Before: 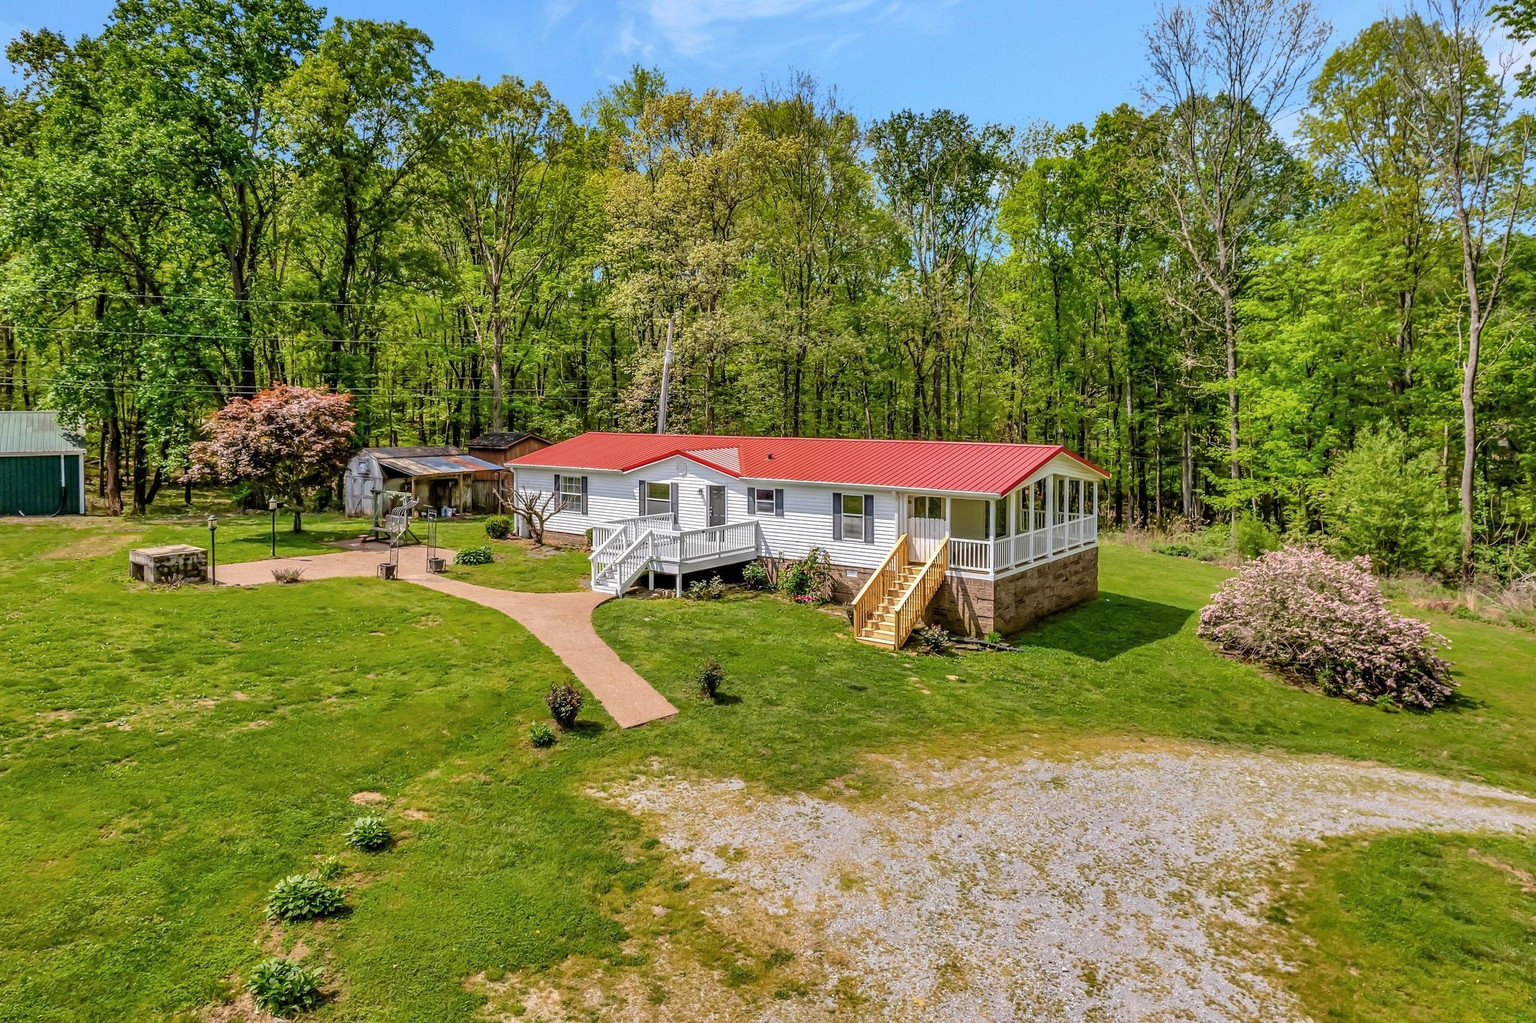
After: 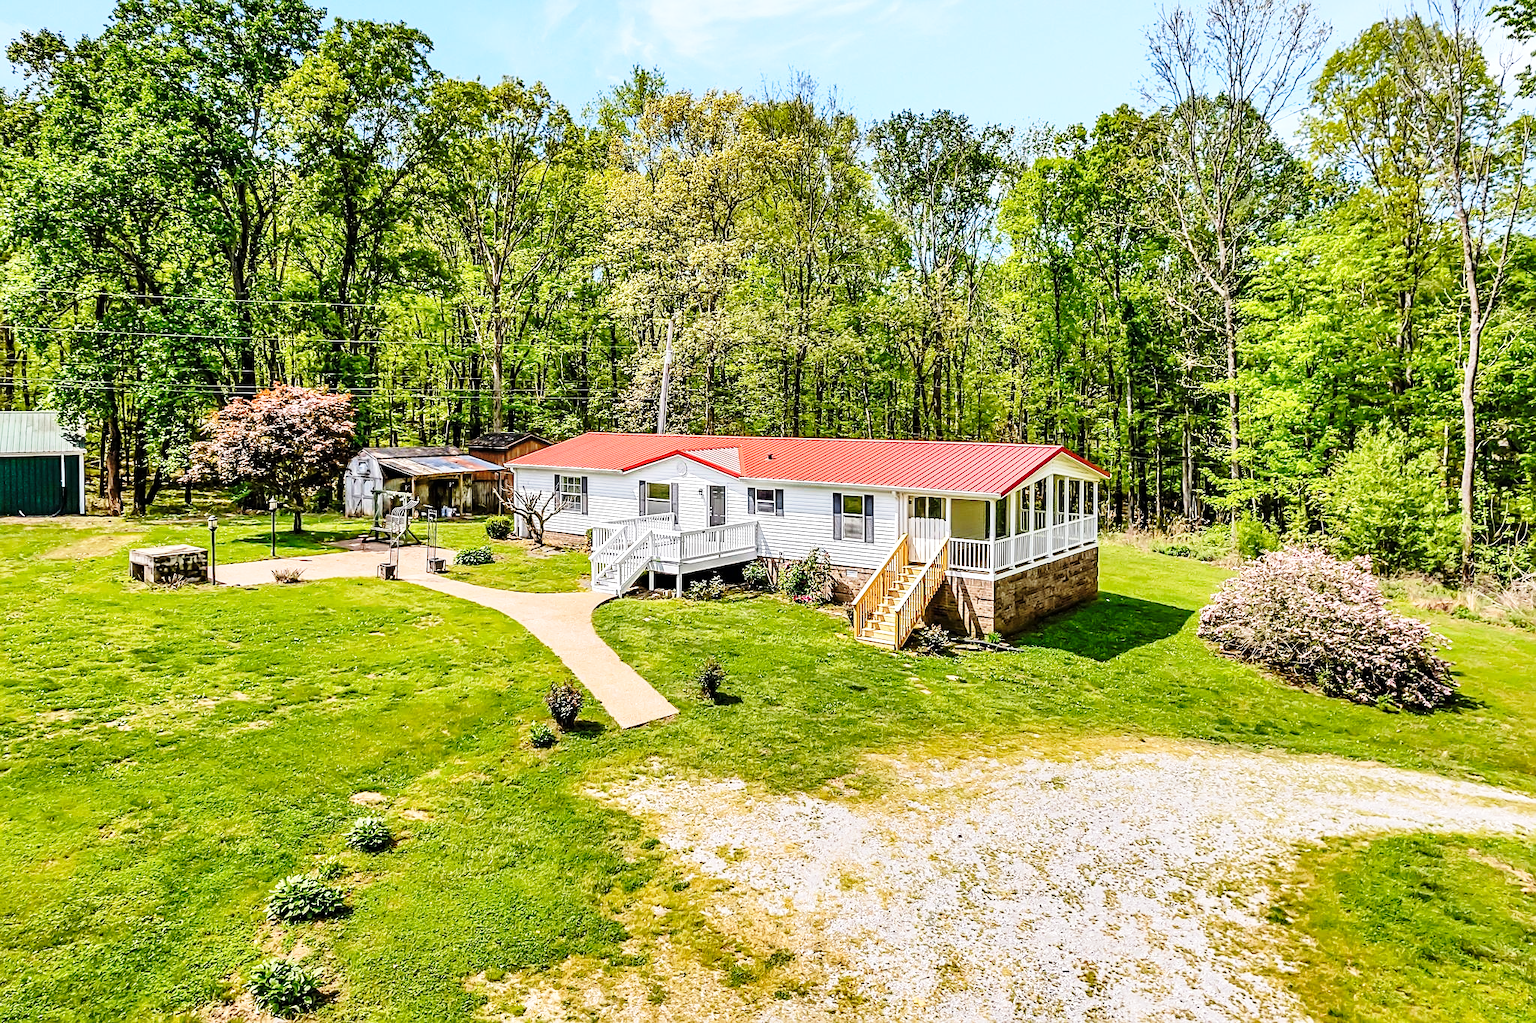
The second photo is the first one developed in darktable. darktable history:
tone equalizer: -8 EV -0.417 EV, -7 EV -0.389 EV, -6 EV -0.333 EV, -5 EV -0.222 EV, -3 EV 0.222 EV, -2 EV 0.333 EV, -1 EV 0.389 EV, +0 EV 0.417 EV, edges refinement/feathering 500, mask exposure compensation -1.57 EV, preserve details no
sharpen: on, module defaults
base curve: curves: ch0 [(0, 0) (0.028, 0.03) (0.121, 0.232) (0.46, 0.748) (0.859, 0.968) (1, 1)], preserve colors none
